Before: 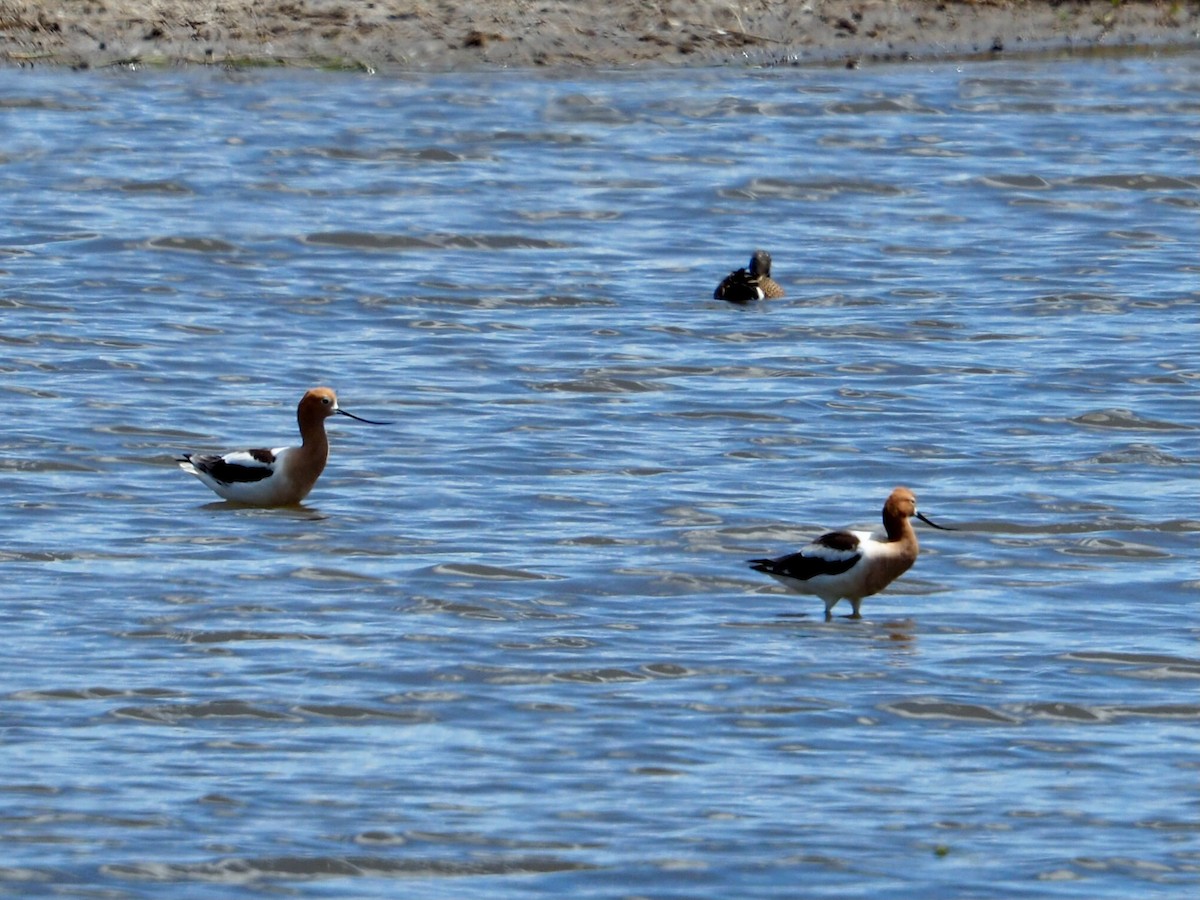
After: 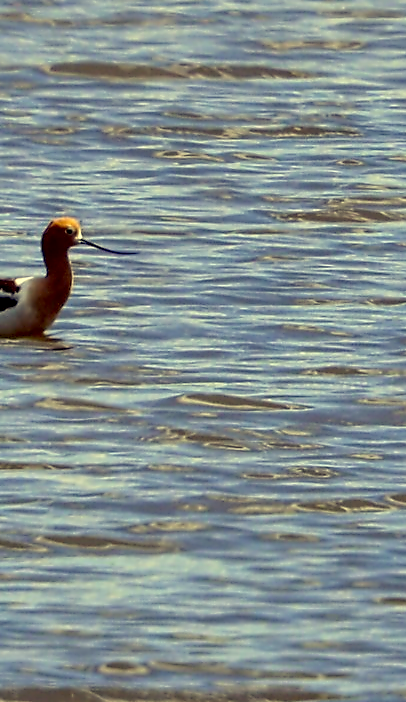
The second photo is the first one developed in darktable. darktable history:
exposure: black level correction 0.008, exposure 0.094 EV, compensate exposure bias true, compensate highlight preservation false
color correction: highlights a* -0.556, highlights b* 39.67, shadows a* 9.48, shadows b* -0.828
crop and rotate: left 21.381%, top 18.998%, right 44.73%, bottom 2.992%
contrast equalizer: octaves 7, y [[0.5, 0.5, 0.5, 0.515, 0.749, 0.84], [0.5 ×6], [0.5 ×6], [0, 0, 0, 0.001, 0.067, 0.262], [0 ×6]]
